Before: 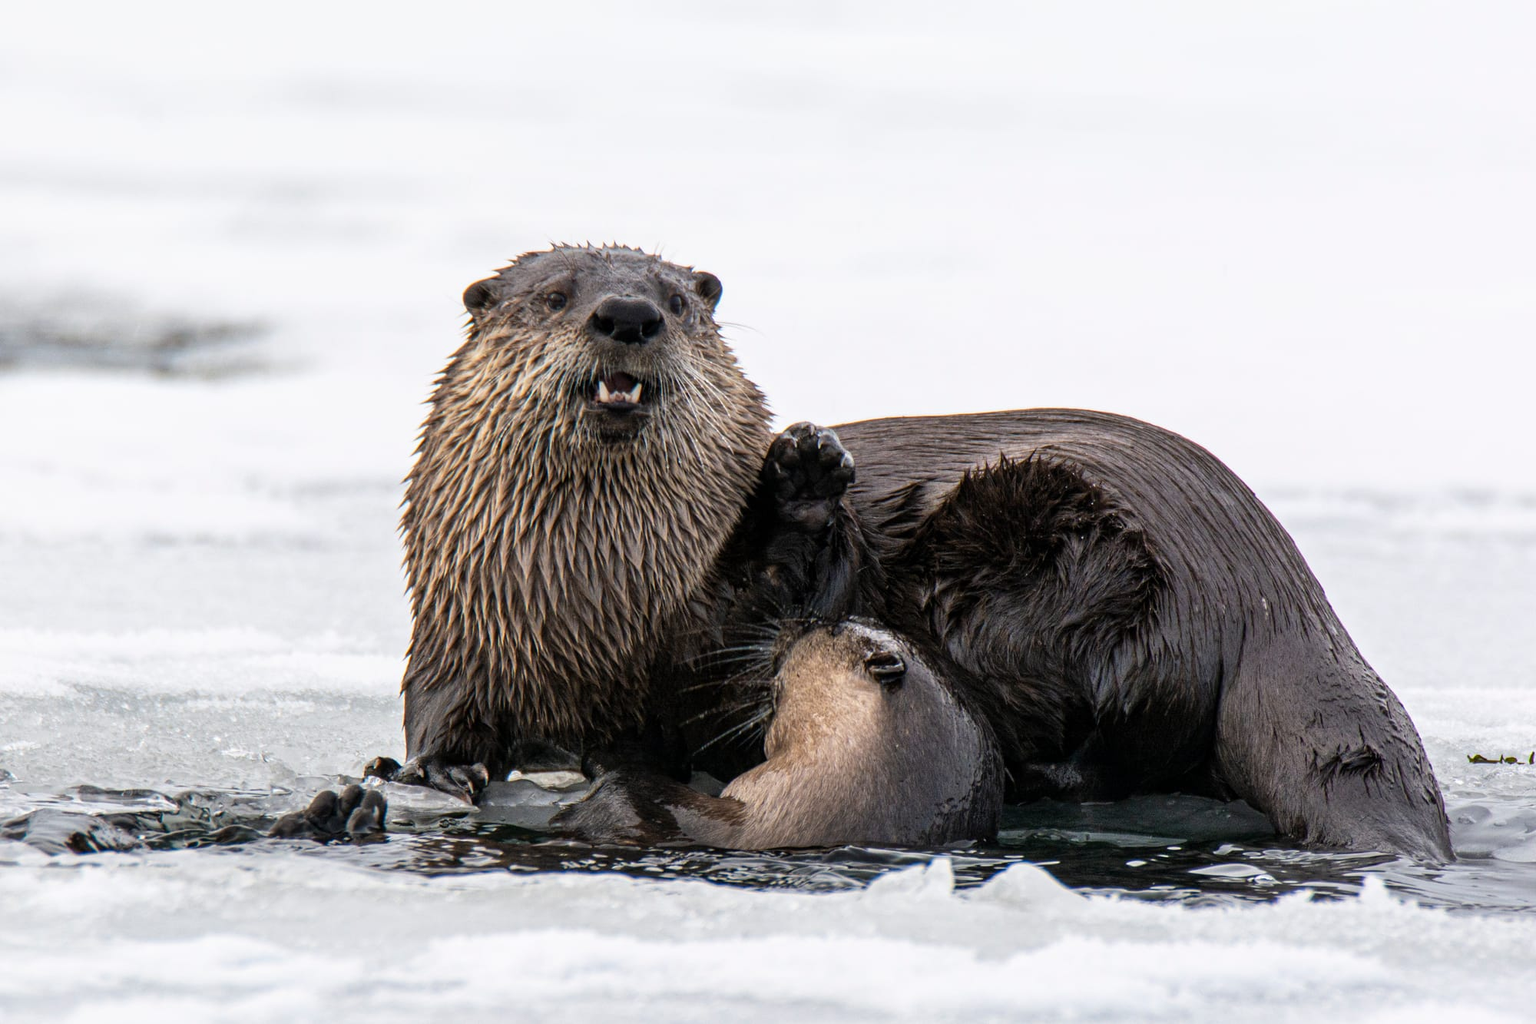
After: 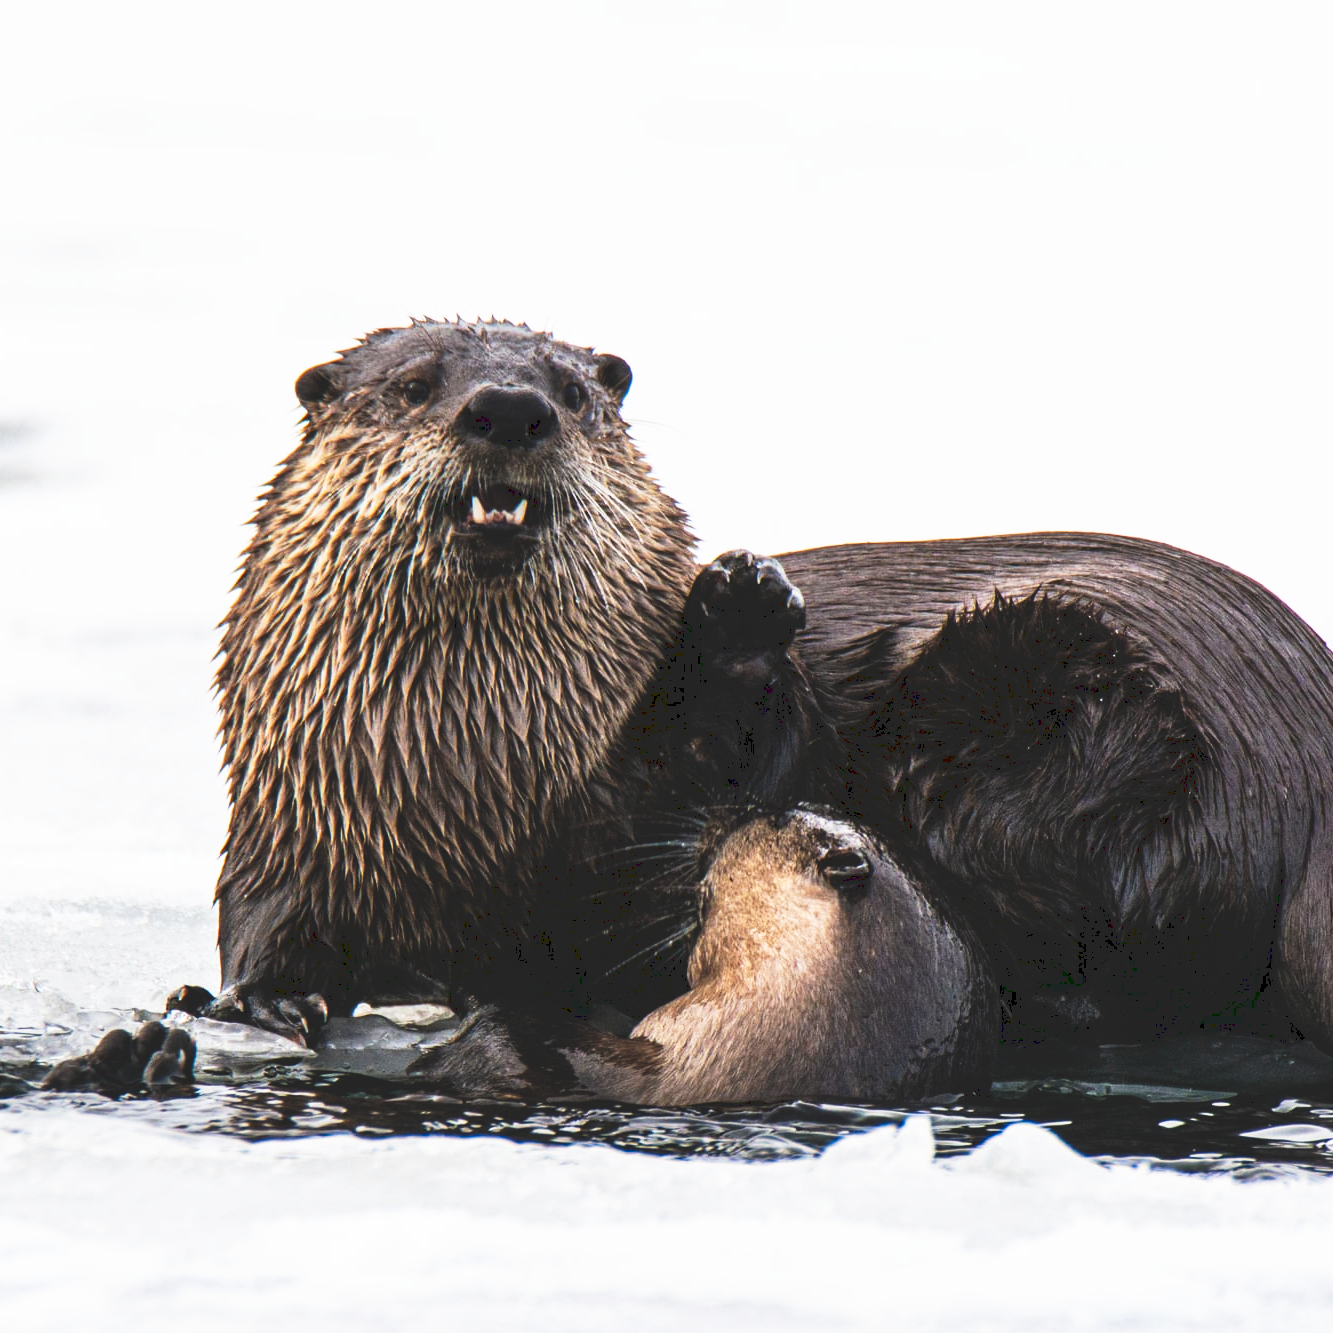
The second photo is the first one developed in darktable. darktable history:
tone curve: curves: ch0 [(0, 0) (0.003, 0.142) (0.011, 0.142) (0.025, 0.147) (0.044, 0.147) (0.069, 0.152) (0.1, 0.16) (0.136, 0.172) (0.177, 0.193) (0.224, 0.221) (0.277, 0.264) (0.335, 0.322) (0.399, 0.399) (0.468, 0.49) (0.543, 0.593) (0.623, 0.723) (0.709, 0.841) (0.801, 0.925) (0.898, 0.976) (1, 1)], preserve colors none
crop: left 15.419%, right 17.914%
